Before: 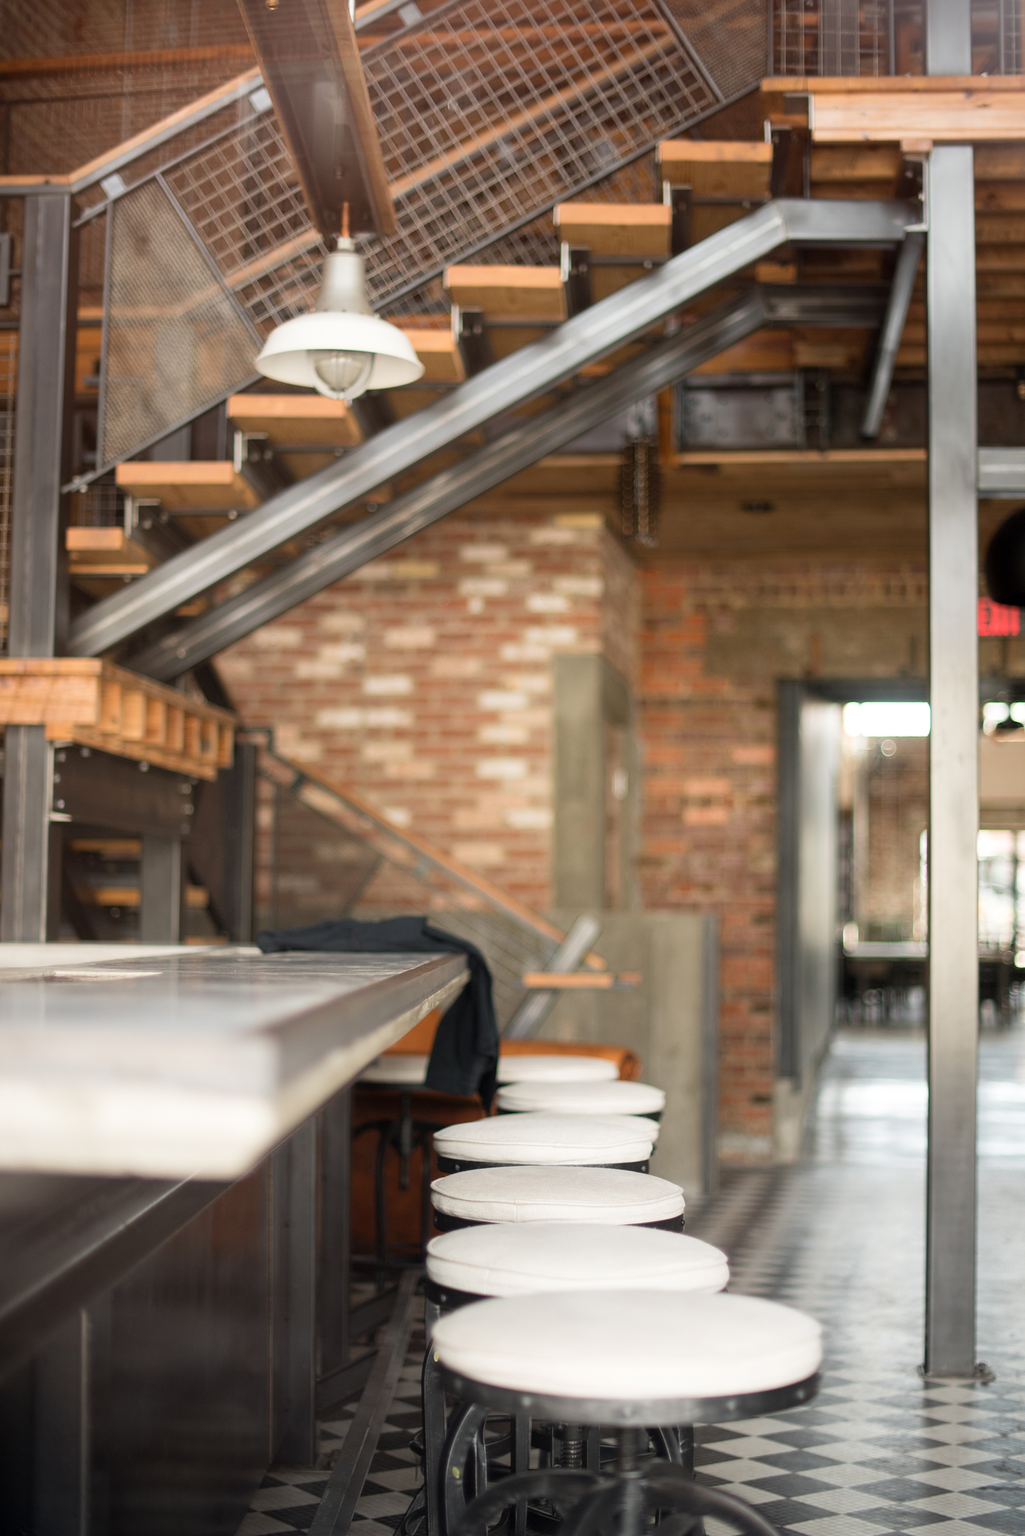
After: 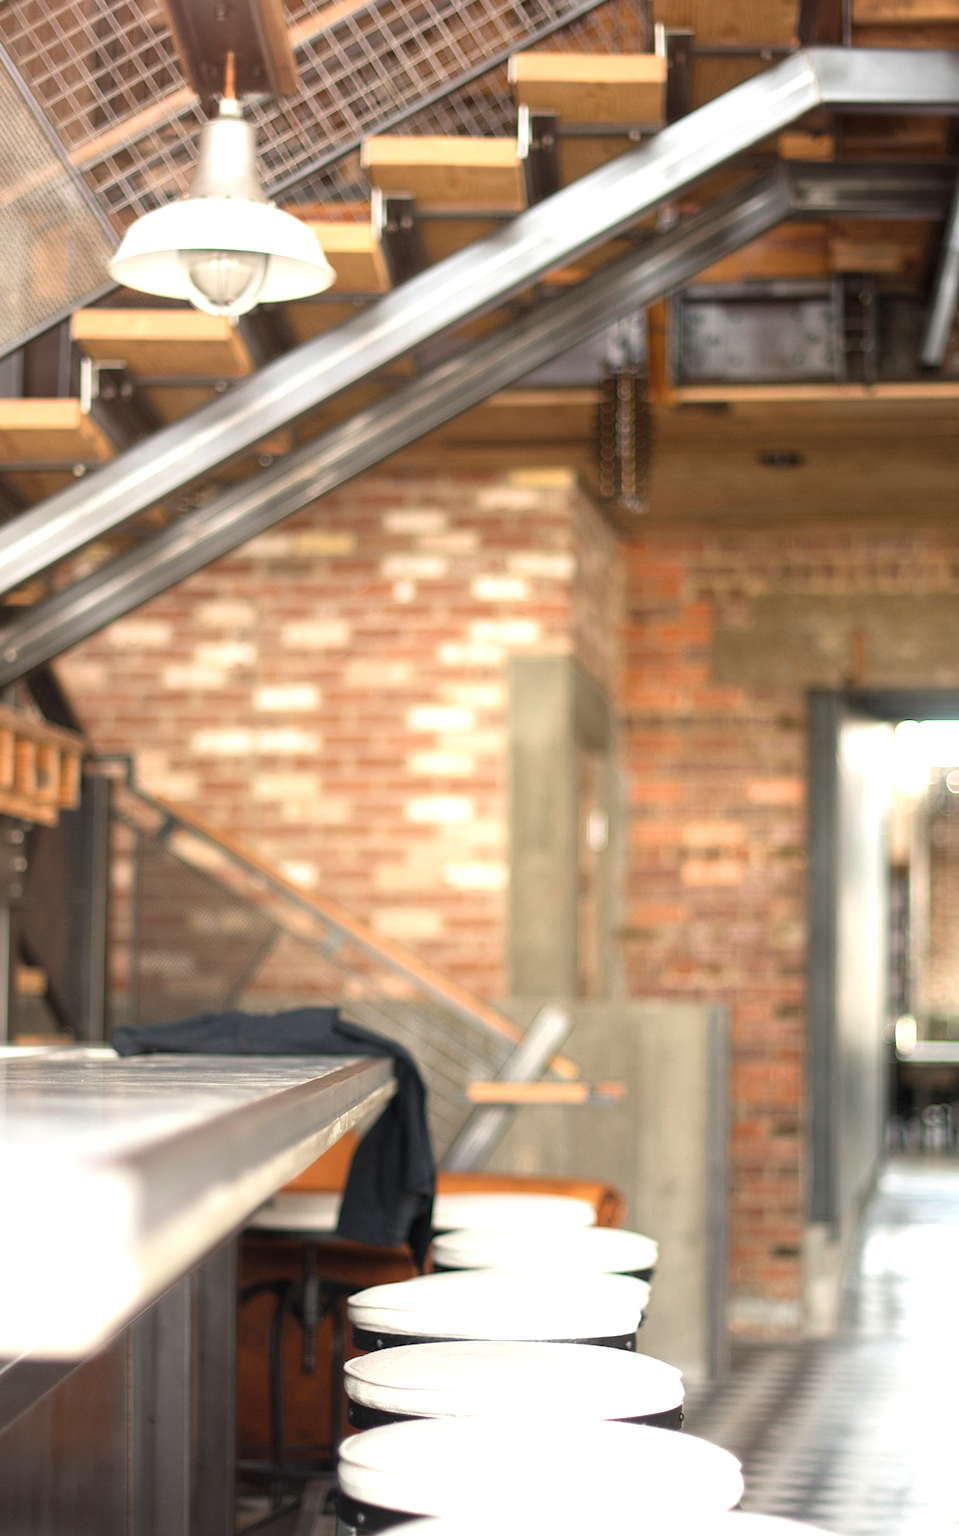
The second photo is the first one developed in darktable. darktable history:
crop and rotate: left 17.046%, top 10.659%, right 12.989%, bottom 14.553%
exposure: exposure 0.77 EV, compensate highlight preservation false
